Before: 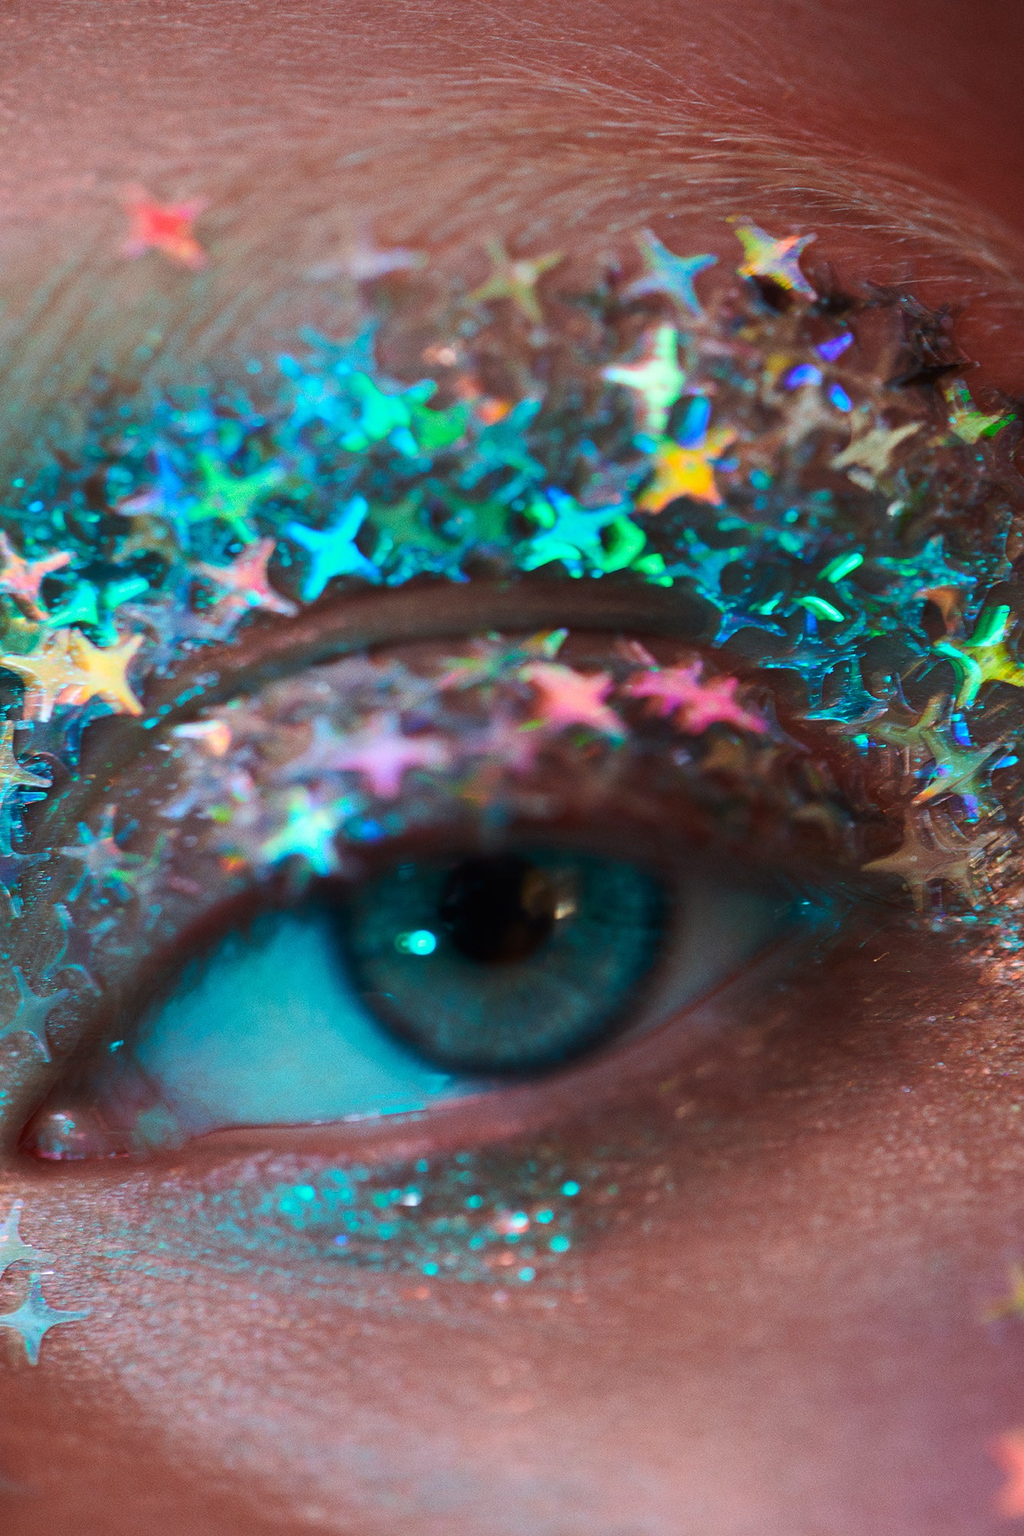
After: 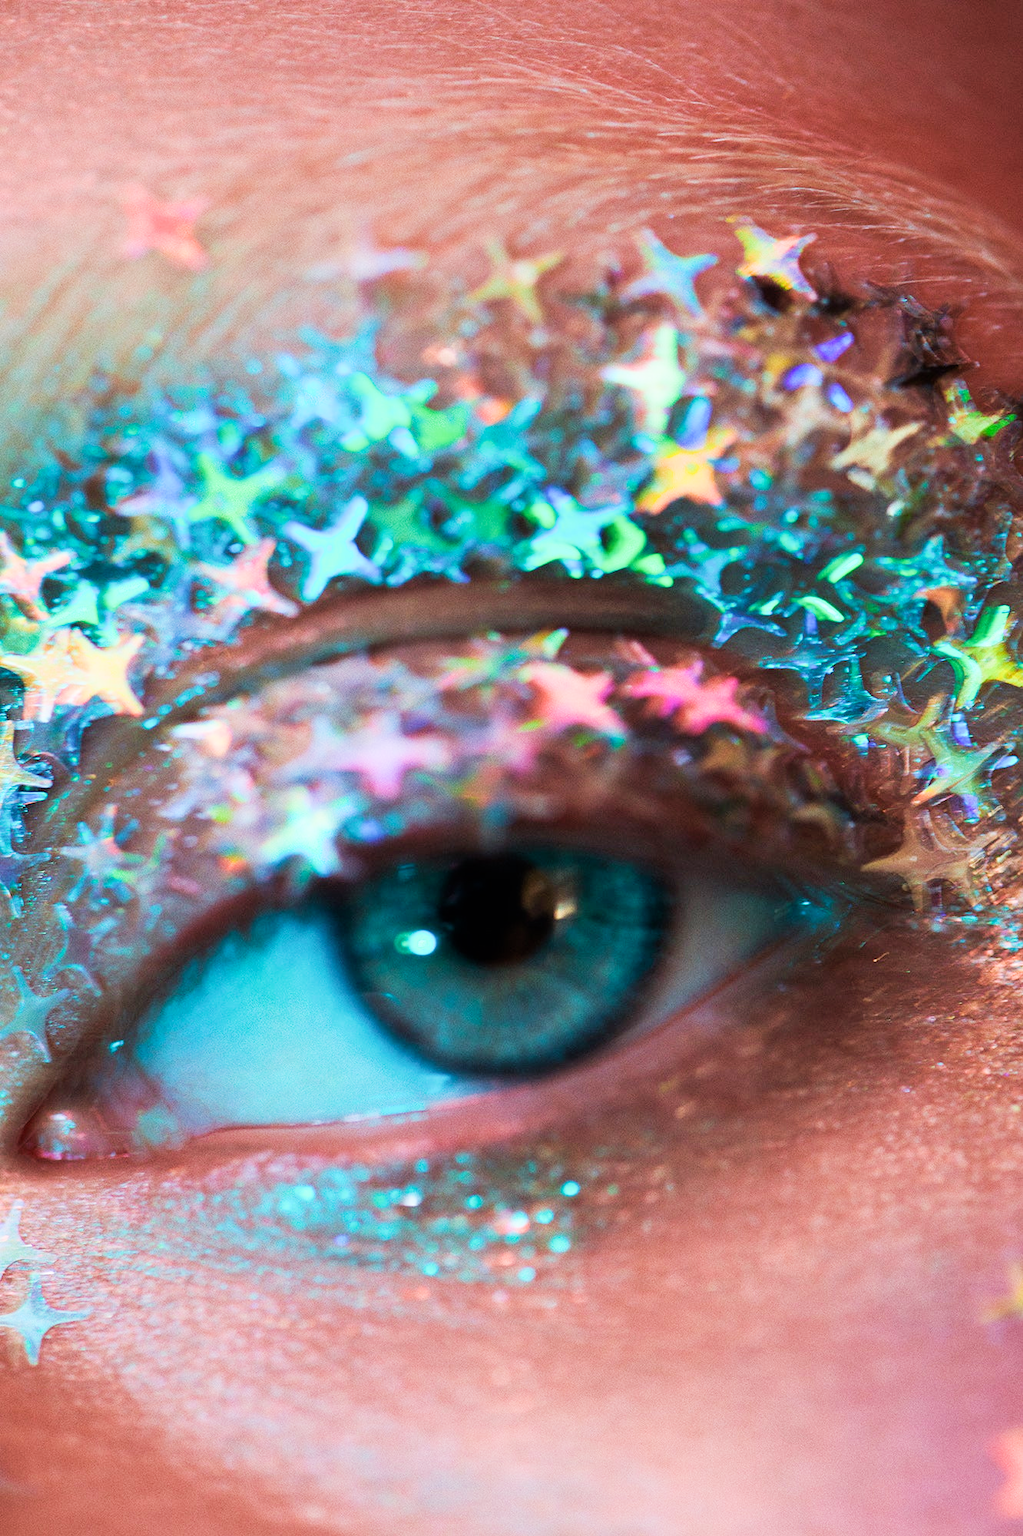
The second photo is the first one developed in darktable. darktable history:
exposure: black level correction 0, exposure 1.2 EV, compensate exposure bias true, compensate highlight preservation false
filmic rgb: black relative exposure -7.65 EV, hardness 4.02, contrast 1.1, highlights saturation mix -30%
velvia: on, module defaults
tone equalizer: on, module defaults
